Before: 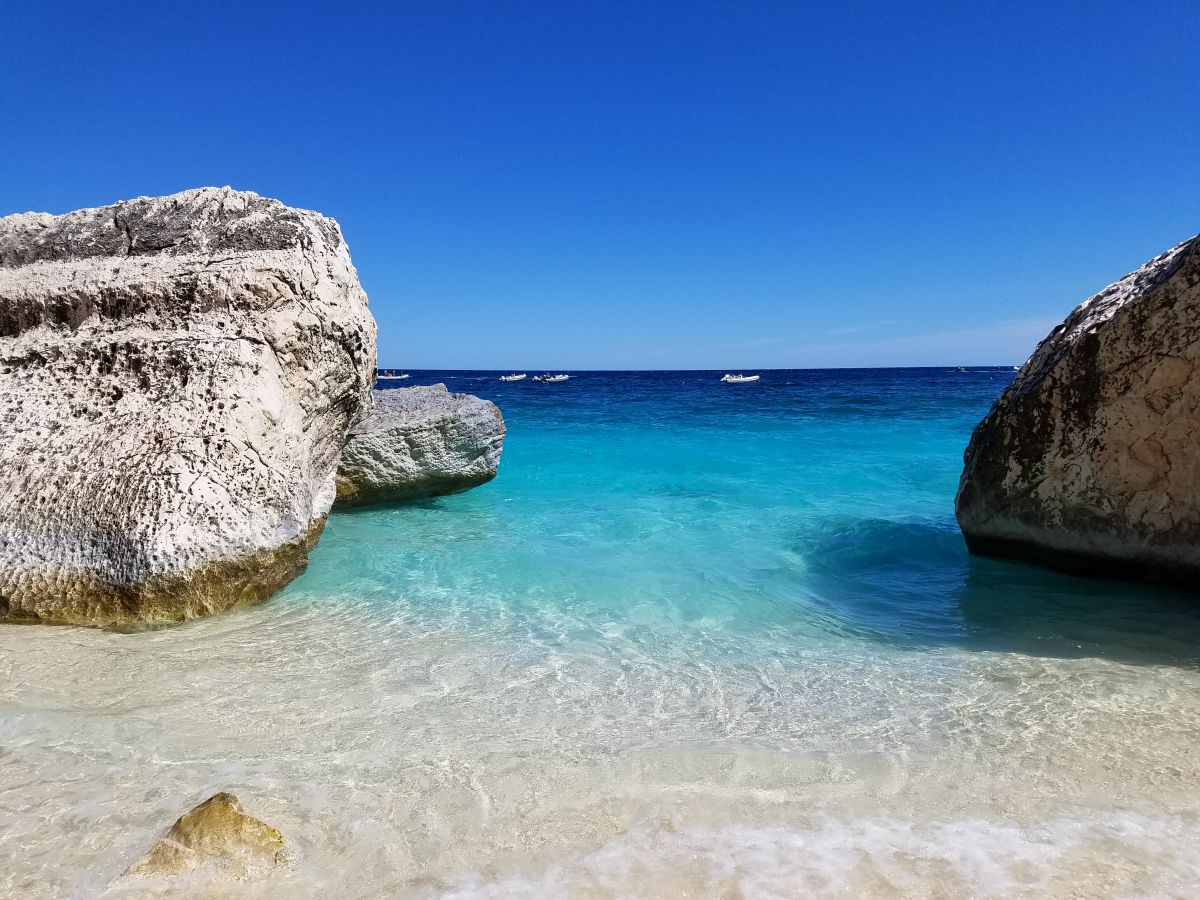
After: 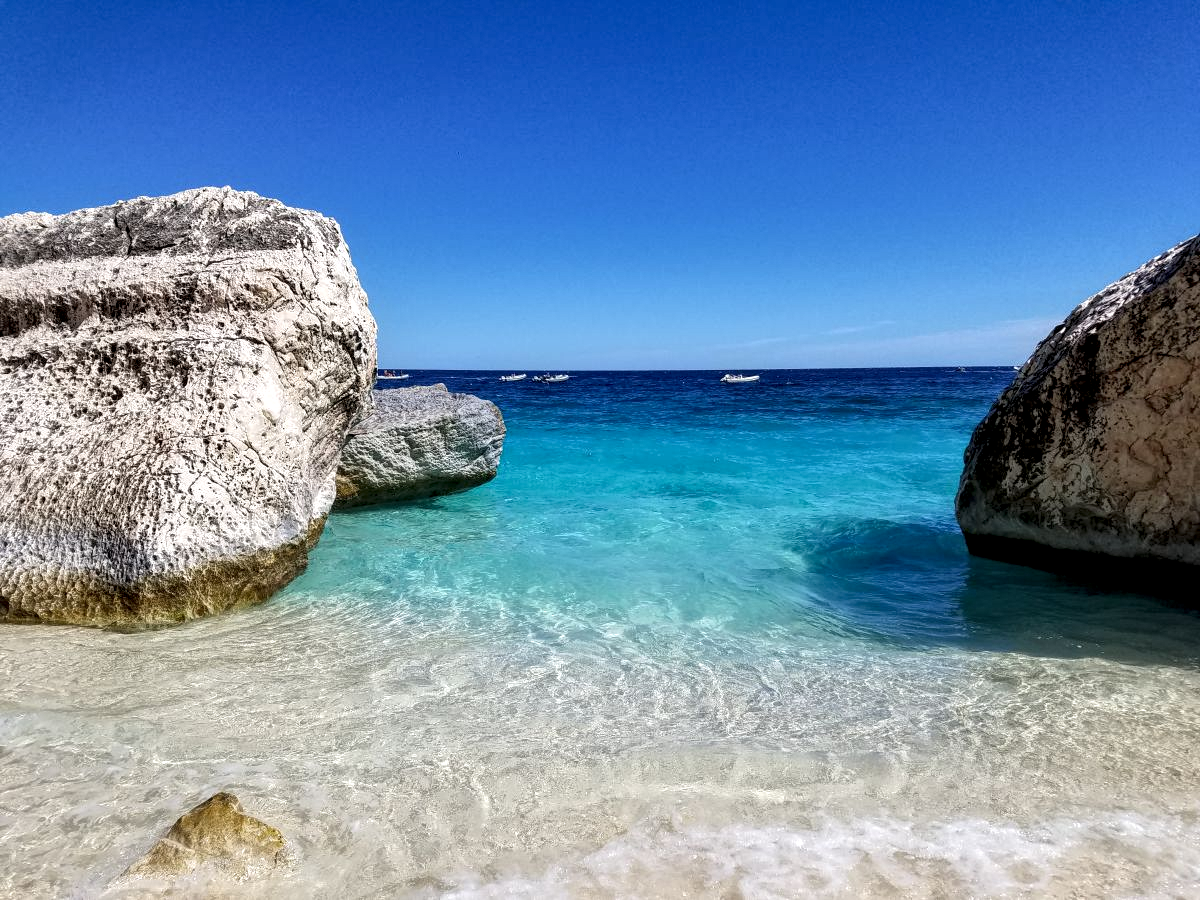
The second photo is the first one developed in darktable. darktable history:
local contrast: highlights 104%, shadows 98%, detail 201%, midtone range 0.2
